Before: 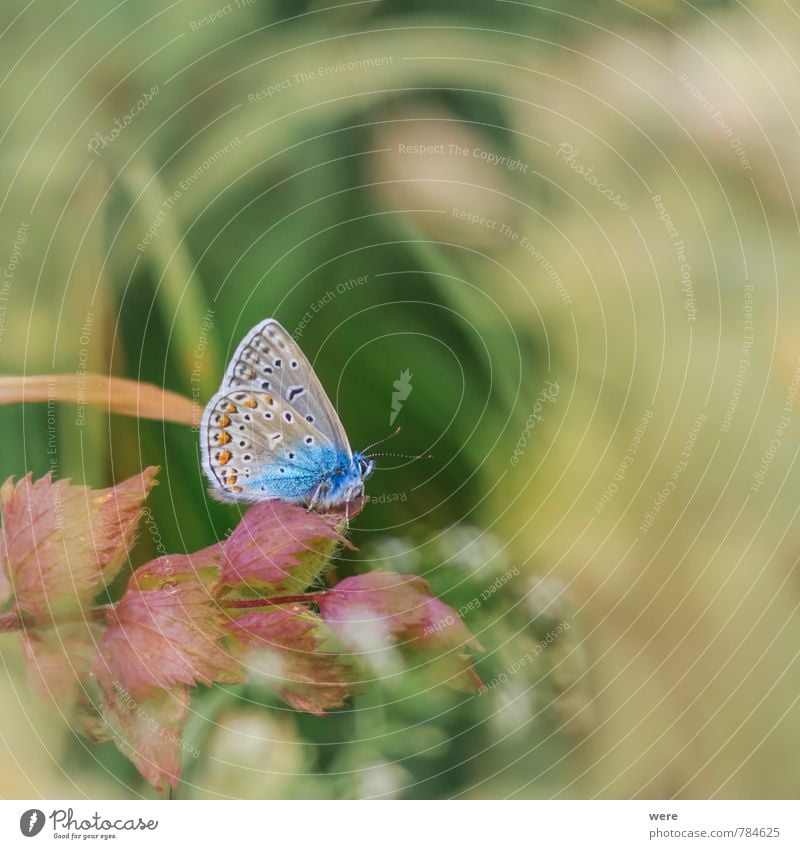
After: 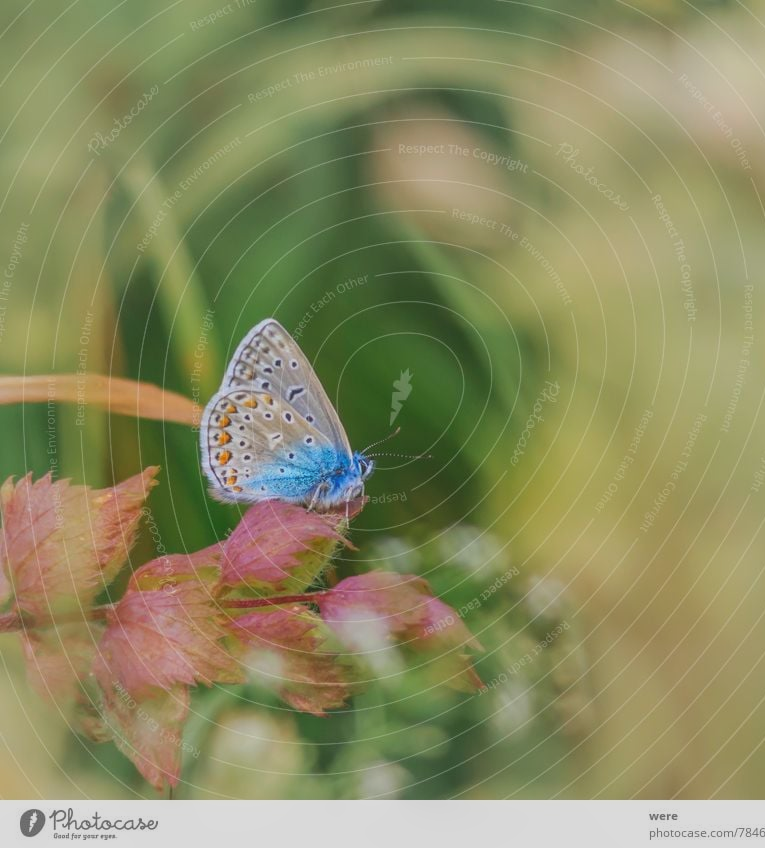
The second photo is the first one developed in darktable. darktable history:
local contrast: on, module defaults
contrast brightness saturation: contrast -0.292
crop: right 4.319%, bottom 0.042%
